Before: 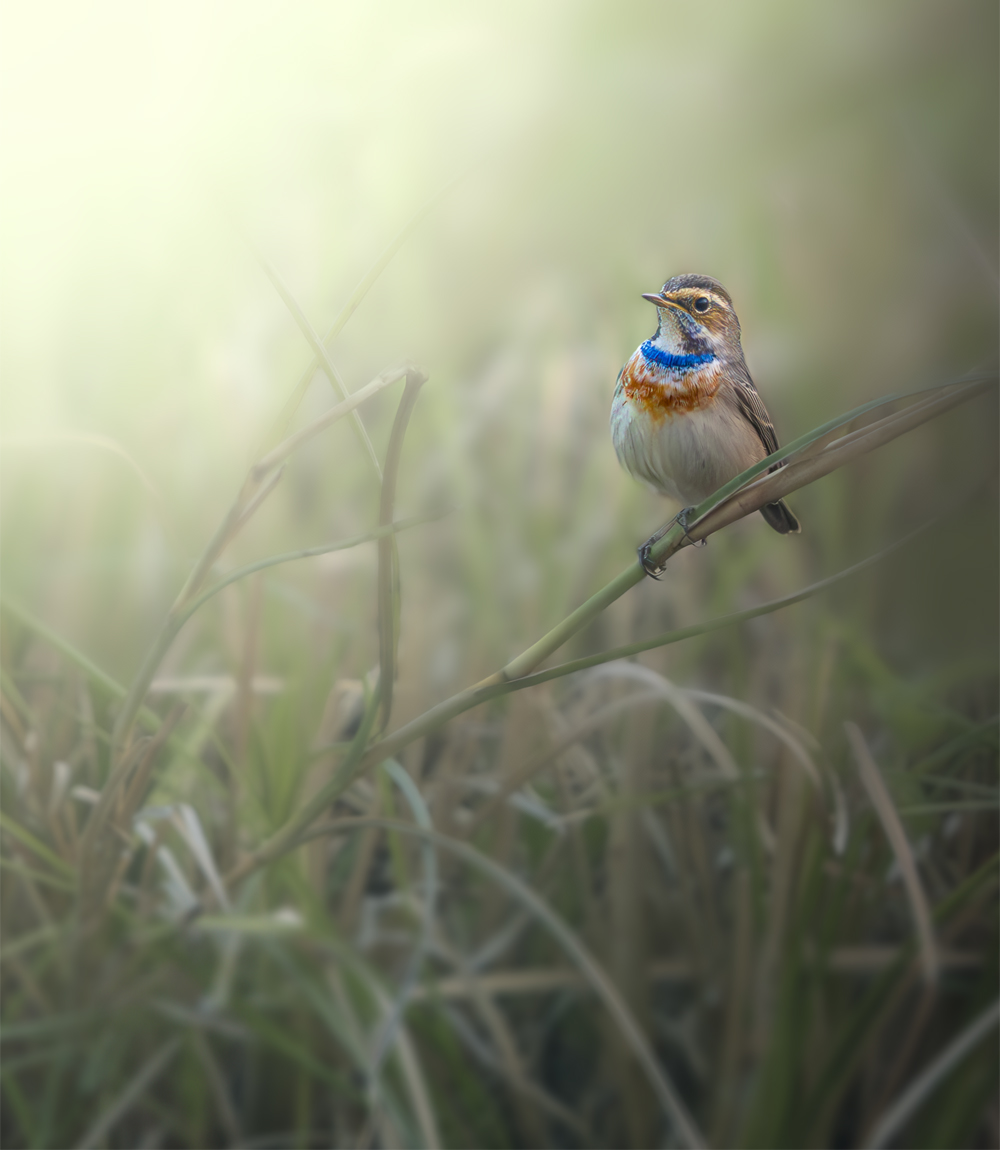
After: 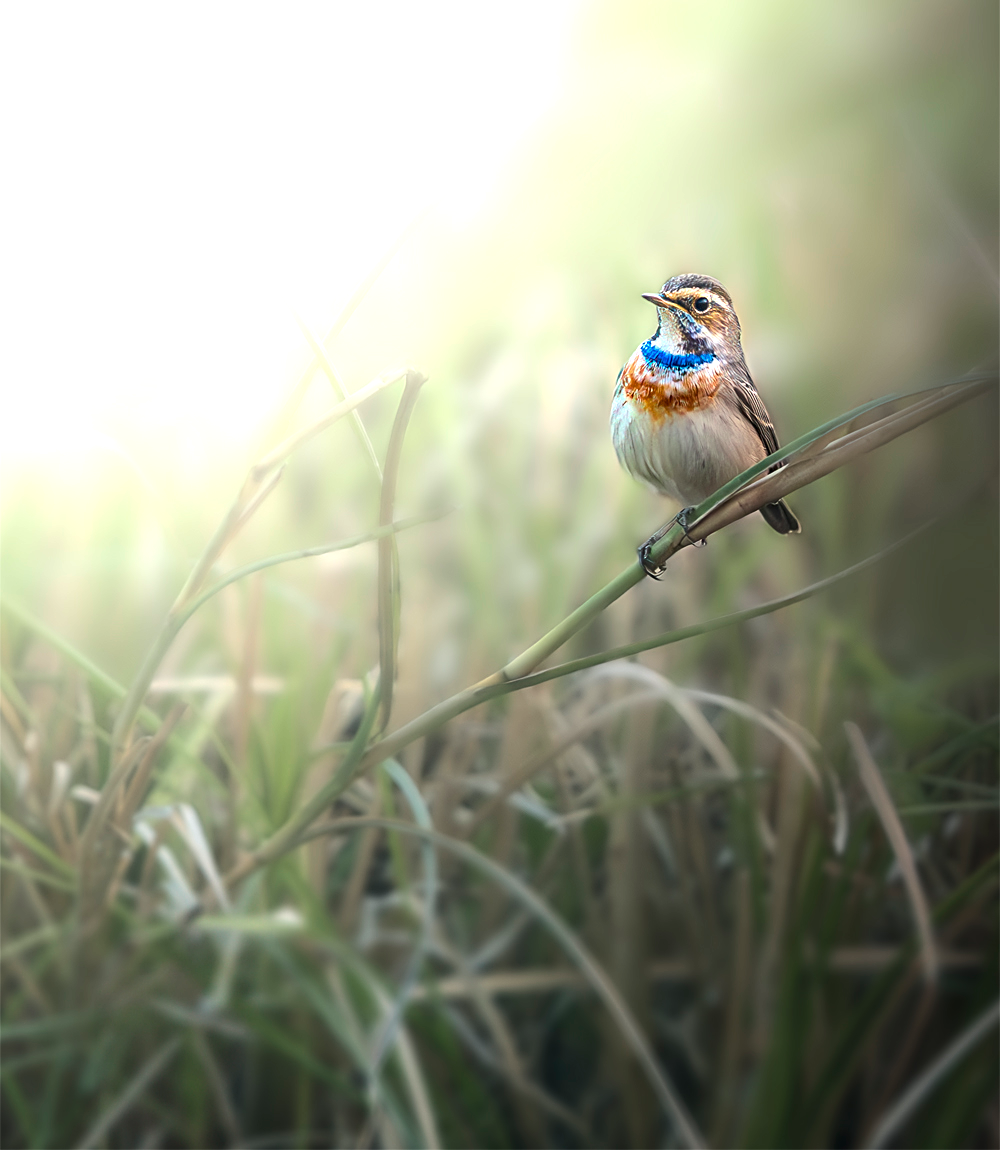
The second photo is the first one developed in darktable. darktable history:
exposure: exposure 0.196 EV, compensate highlight preservation false
tone equalizer: -8 EV -0.788 EV, -7 EV -0.678 EV, -6 EV -0.568 EV, -5 EV -0.393 EV, -3 EV 0.402 EV, -2 EV 0.6 EV, -1 EV 0.694 EV, +0 EV 0.756 EV, edges refinement/feathering 500, mask exposure compensation -1.57 EV, preserve details no
sharpen: on, module defaults
